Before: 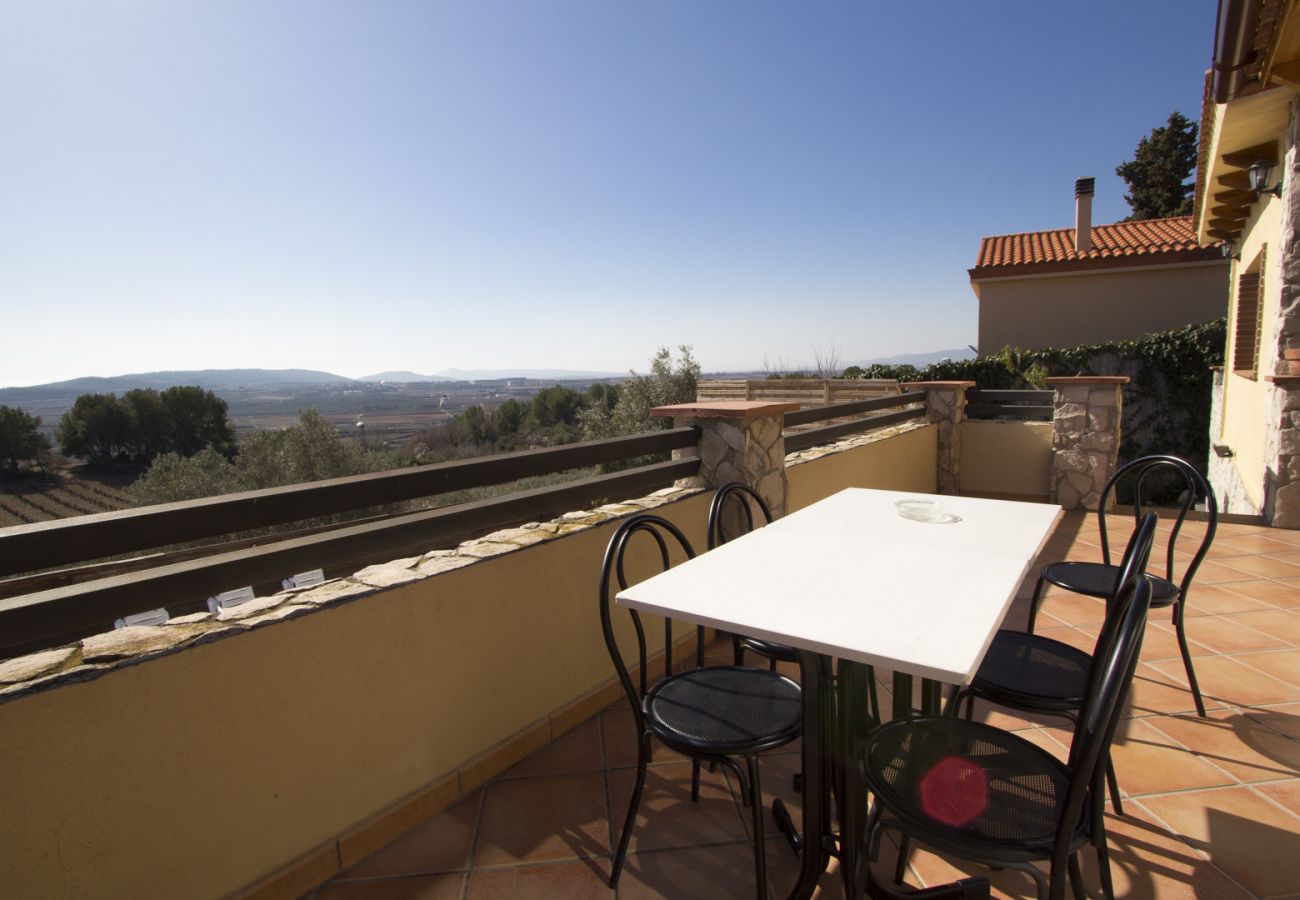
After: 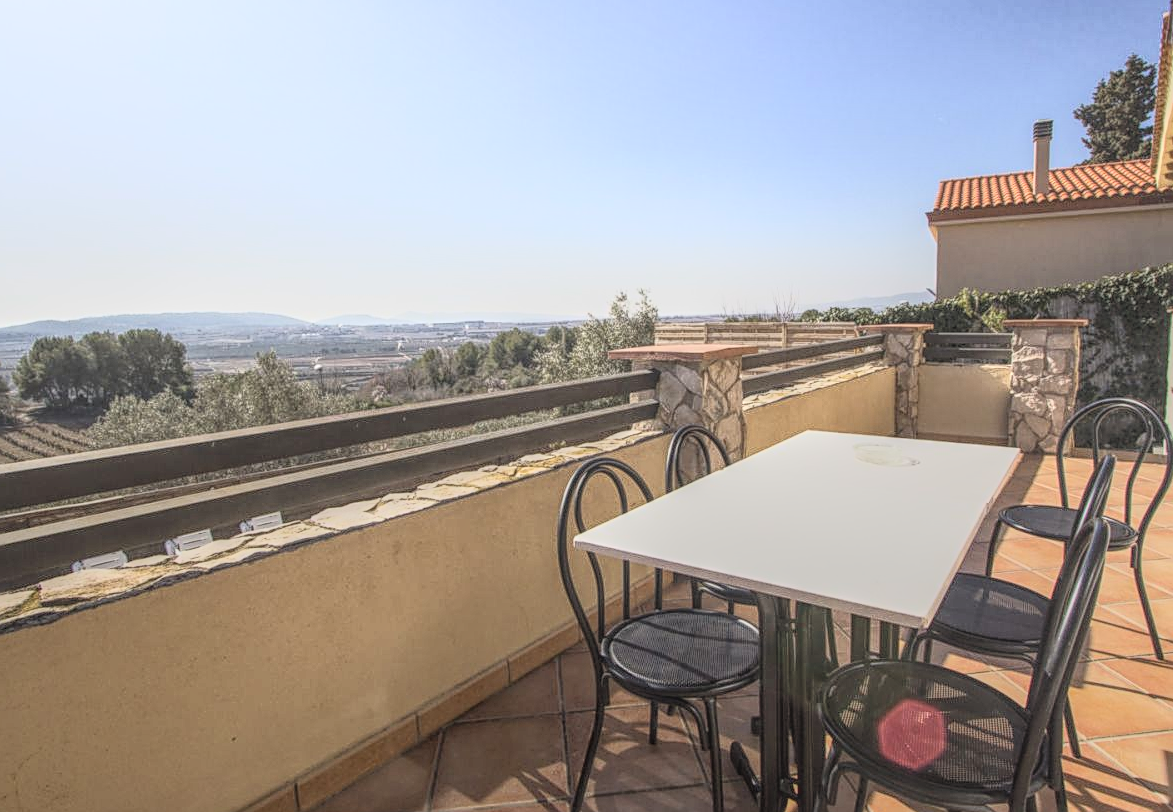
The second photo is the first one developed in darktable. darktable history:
local contrast: highlights 20%, shadows 30%, detail 200%, midtone range 0.2
sharpen: on, module defaults
tone curve: curves: ch0 [(0, 0.052) (0.207, 0.35) (0.392, 0.592) (0.54, 0.803) (0.725, 0.922) (0.99, 0.974)], color space Lab, independent channels, preserve colors none
white balance: emerald 1
crop: left 3.305%, top 6.436%, right 6.389%, bottom 3.258%
